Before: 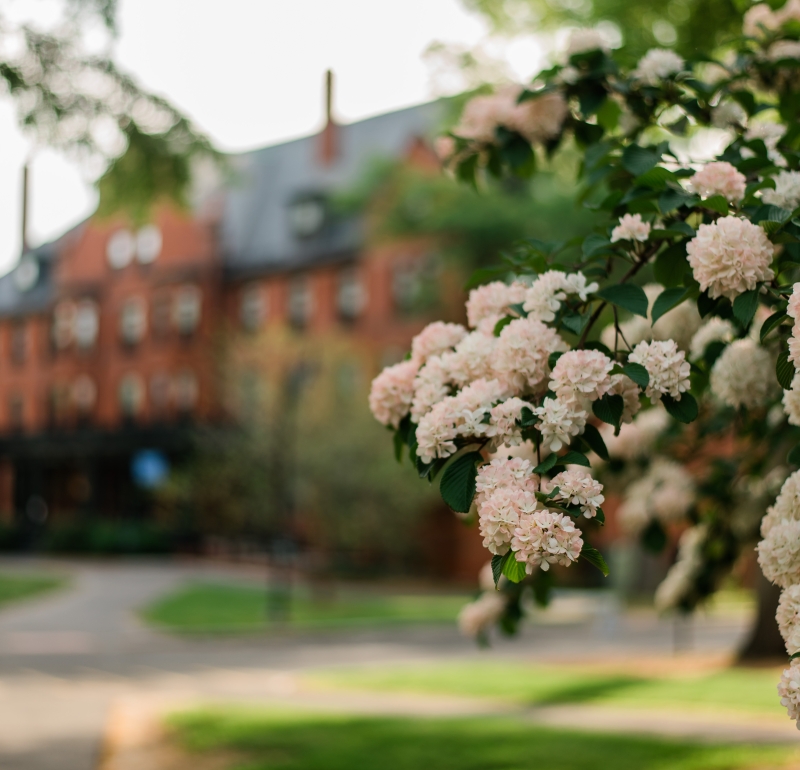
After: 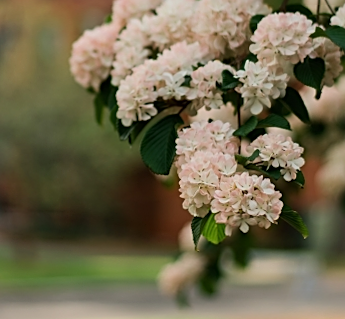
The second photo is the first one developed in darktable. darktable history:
crop: left 37.221%, top 45.169%, right 20.63%, bottom 13.777%
sharpen: on, module defaults
rotate and perspective: lens shift (vertical) 0.048, lens shift (horizontal) -0.024, automatic cropping off
shadows and highlights: shadows 75, highlights -25, soften with gaussian
contrast brightness saturation: contrast 0.05
